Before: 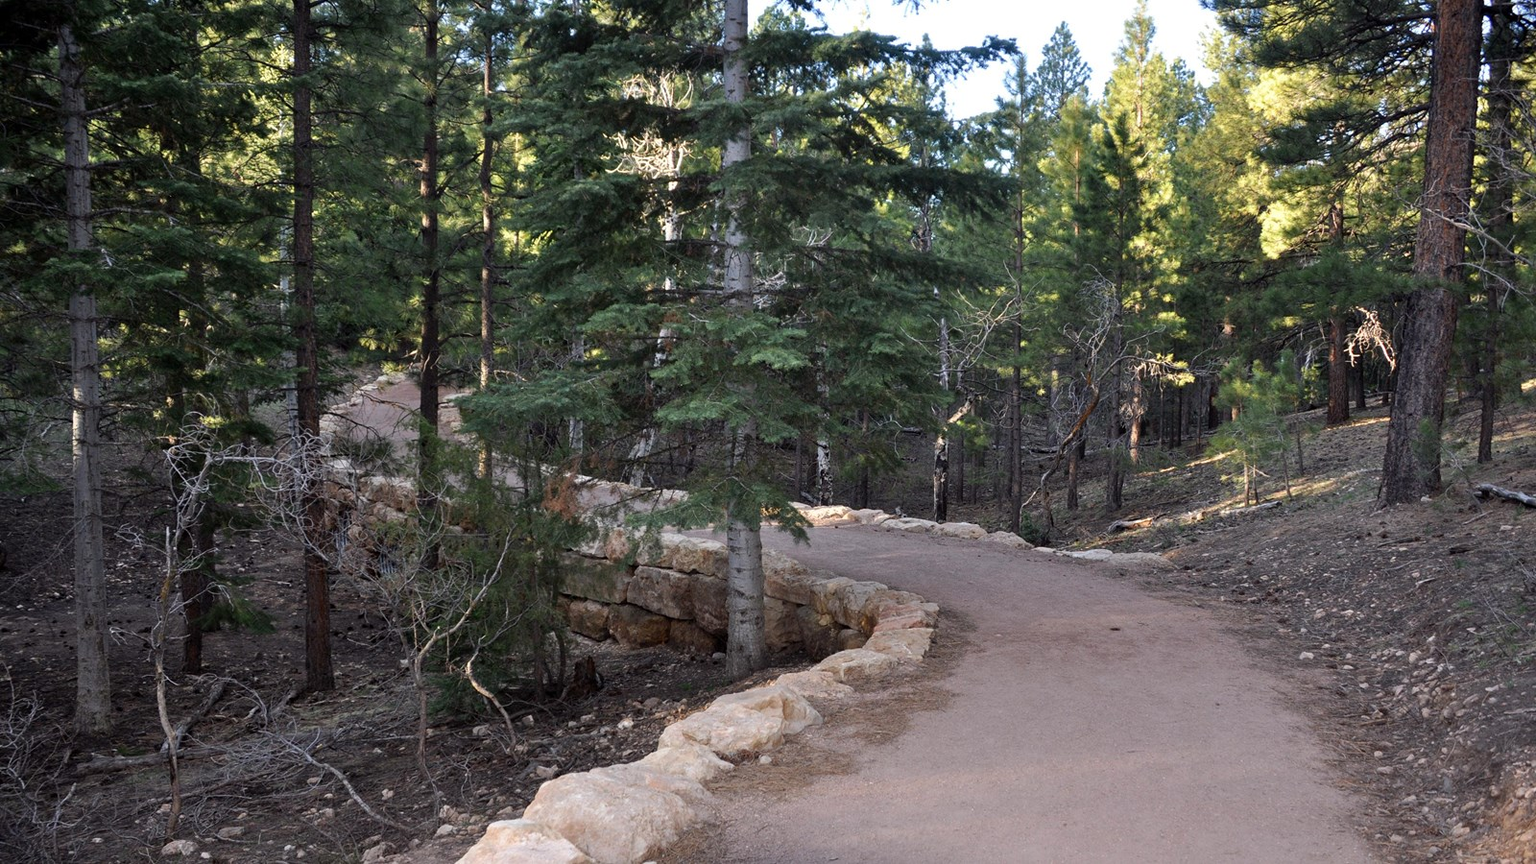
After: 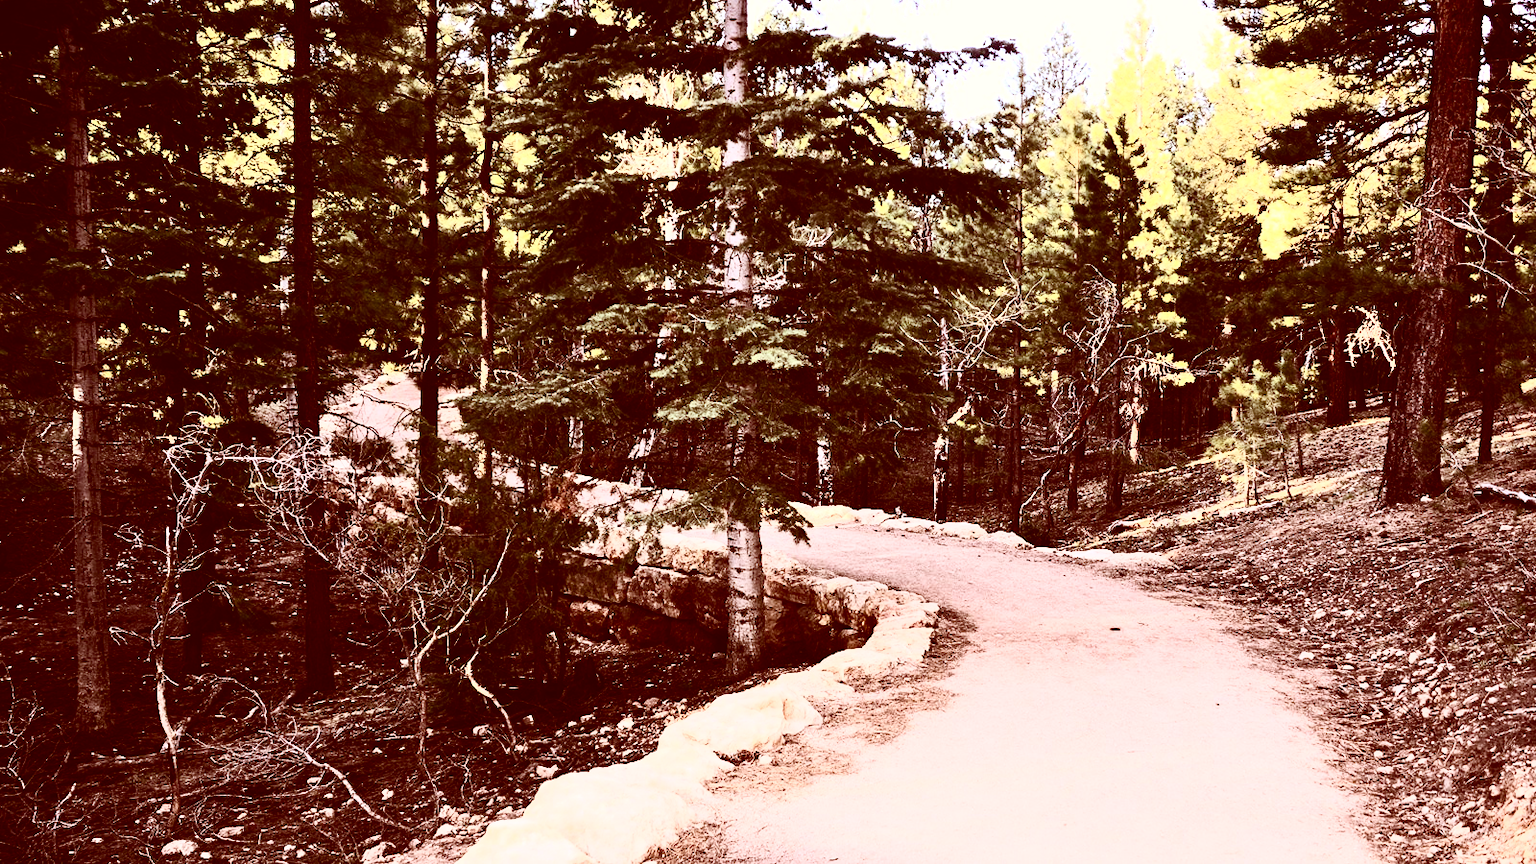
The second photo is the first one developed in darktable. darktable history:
exposure: black level correction 0, exposure 0.689 EV, compensate highlight preservation false
contrast brightness saturation: contrast 0.928, brightness 0.191
color correction: highlights a* 9.09, highlights b* 8.75, shadows a* 39.78, shadows b* 39.99, saturation 0.79
